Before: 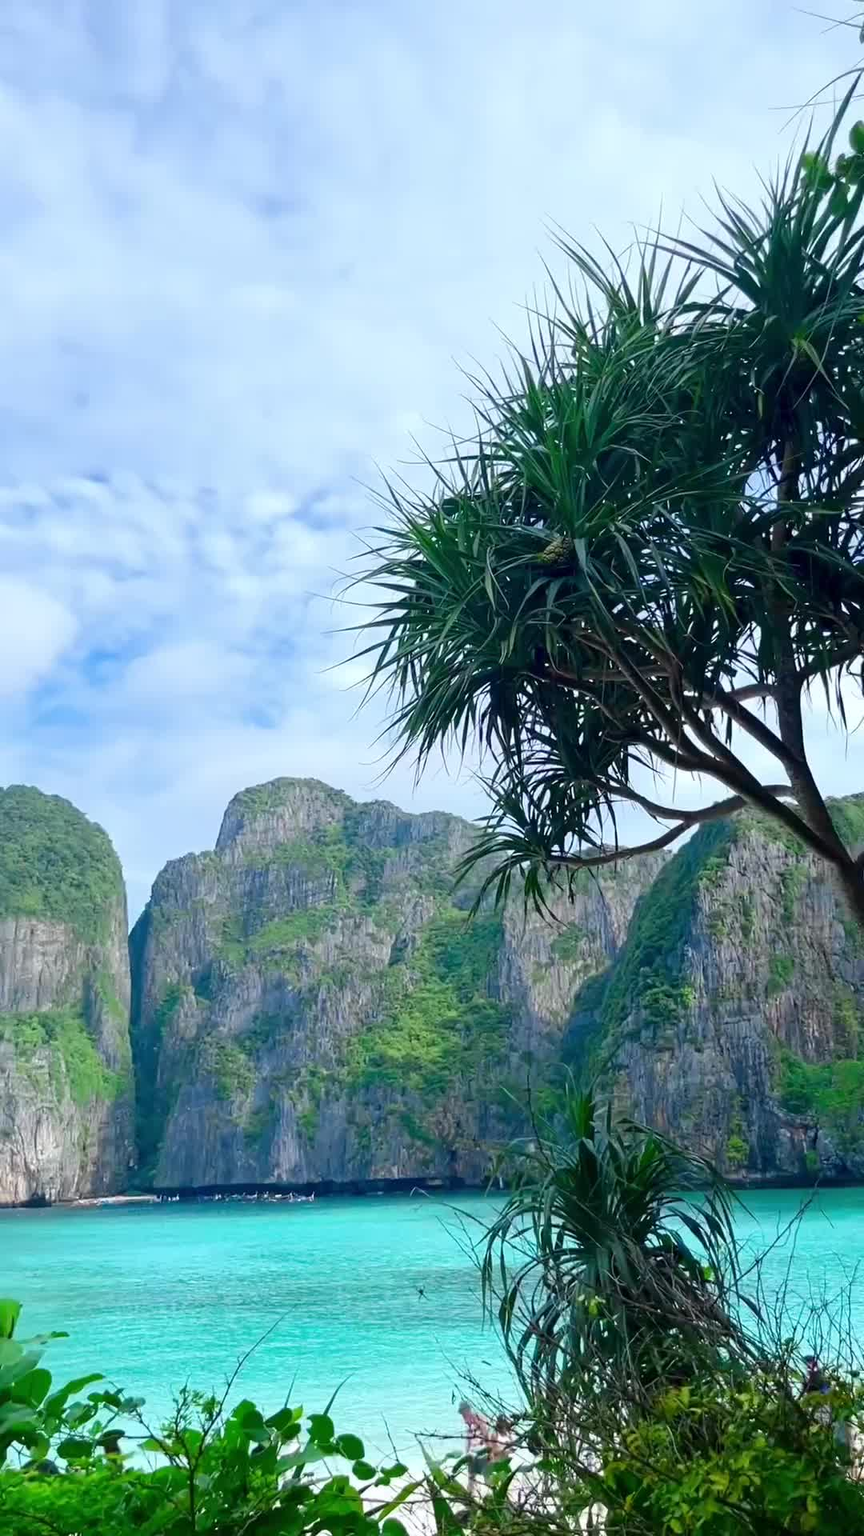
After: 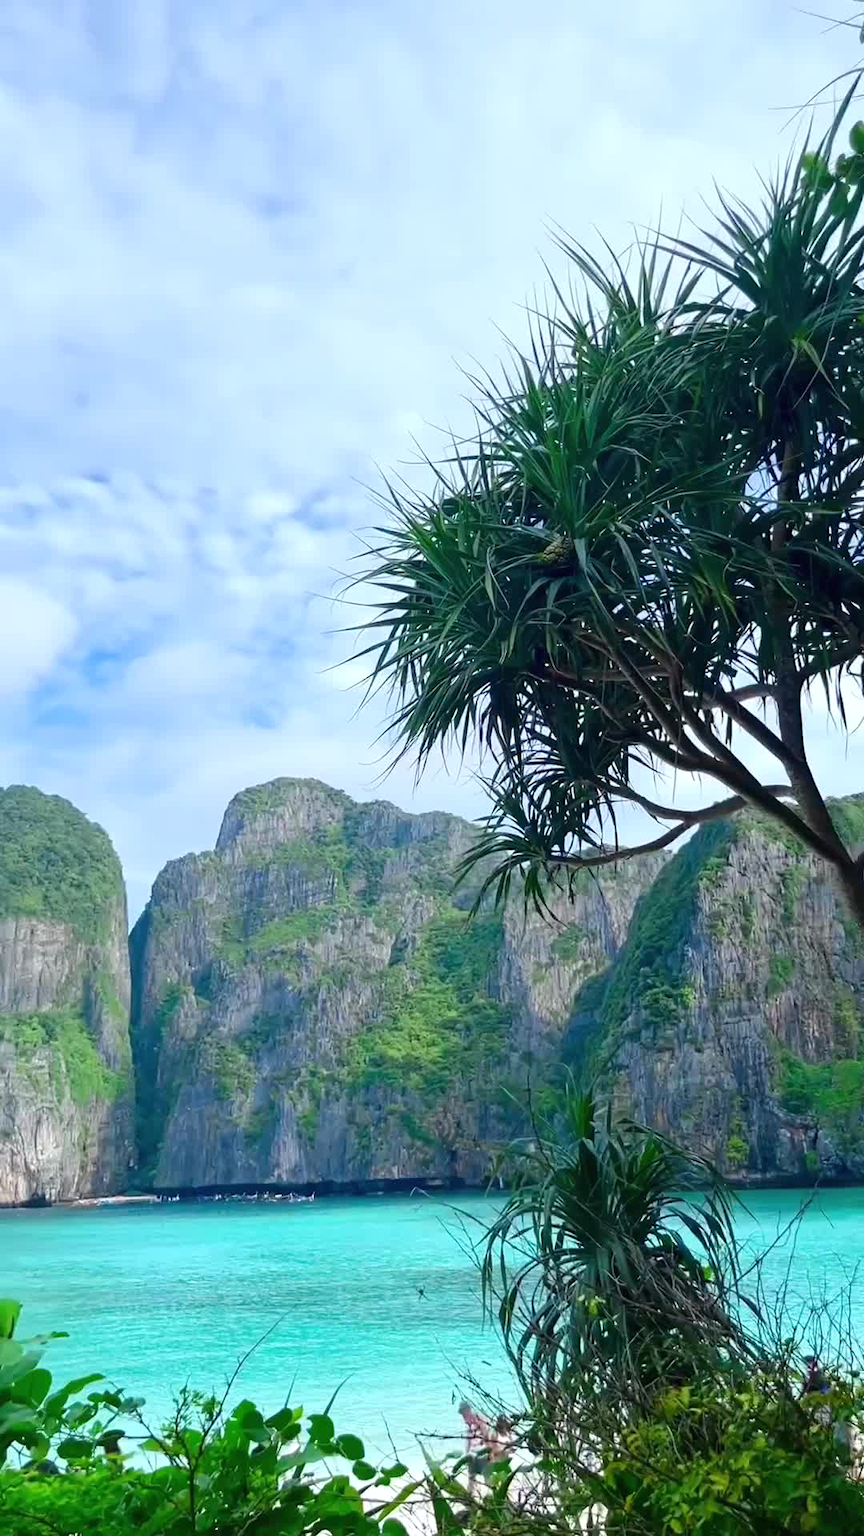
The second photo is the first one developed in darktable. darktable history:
exposure: black level correction -0.001, exposure 0.079 EV, compensate highlight preservation false
